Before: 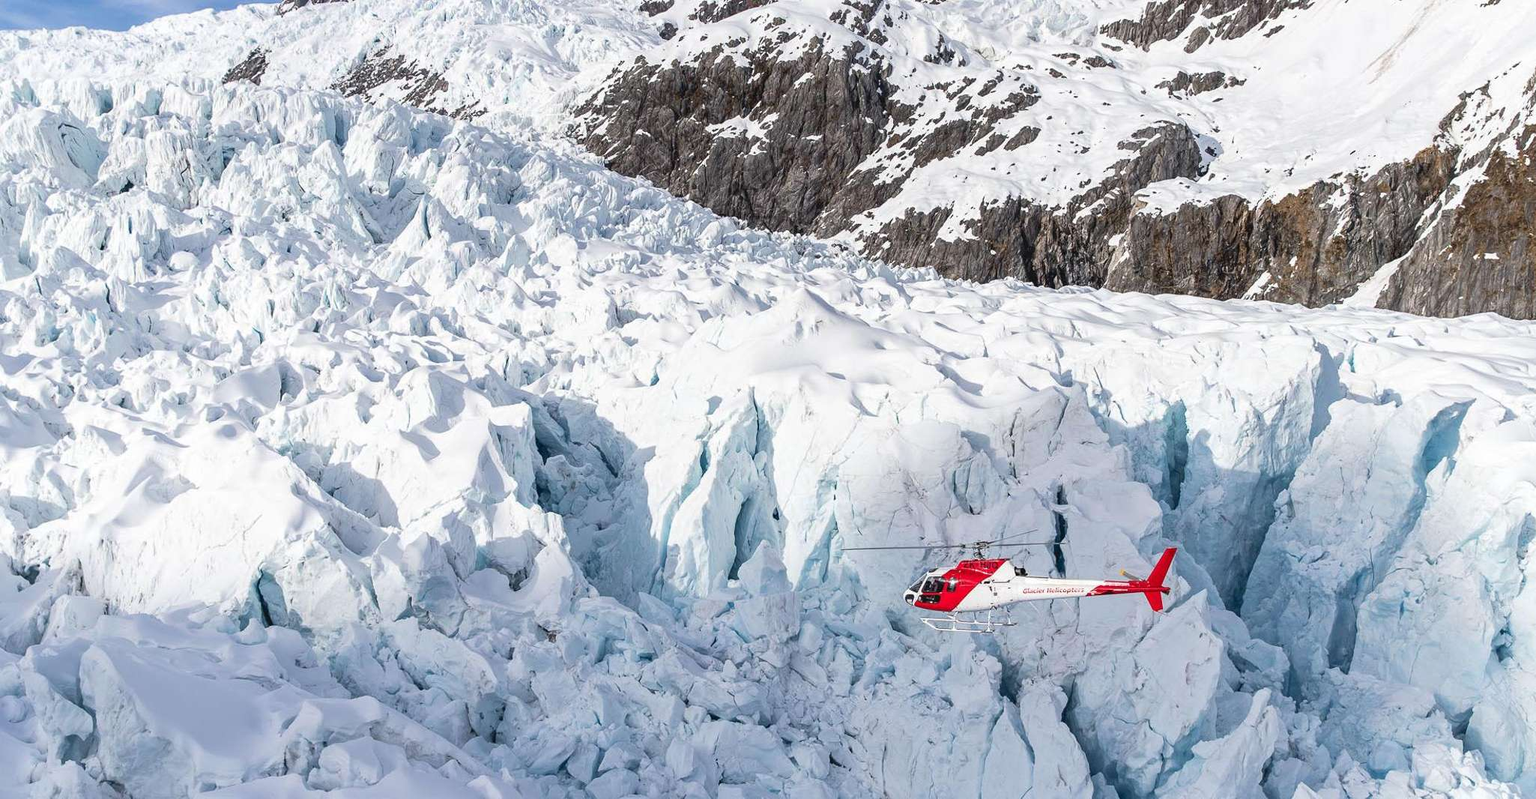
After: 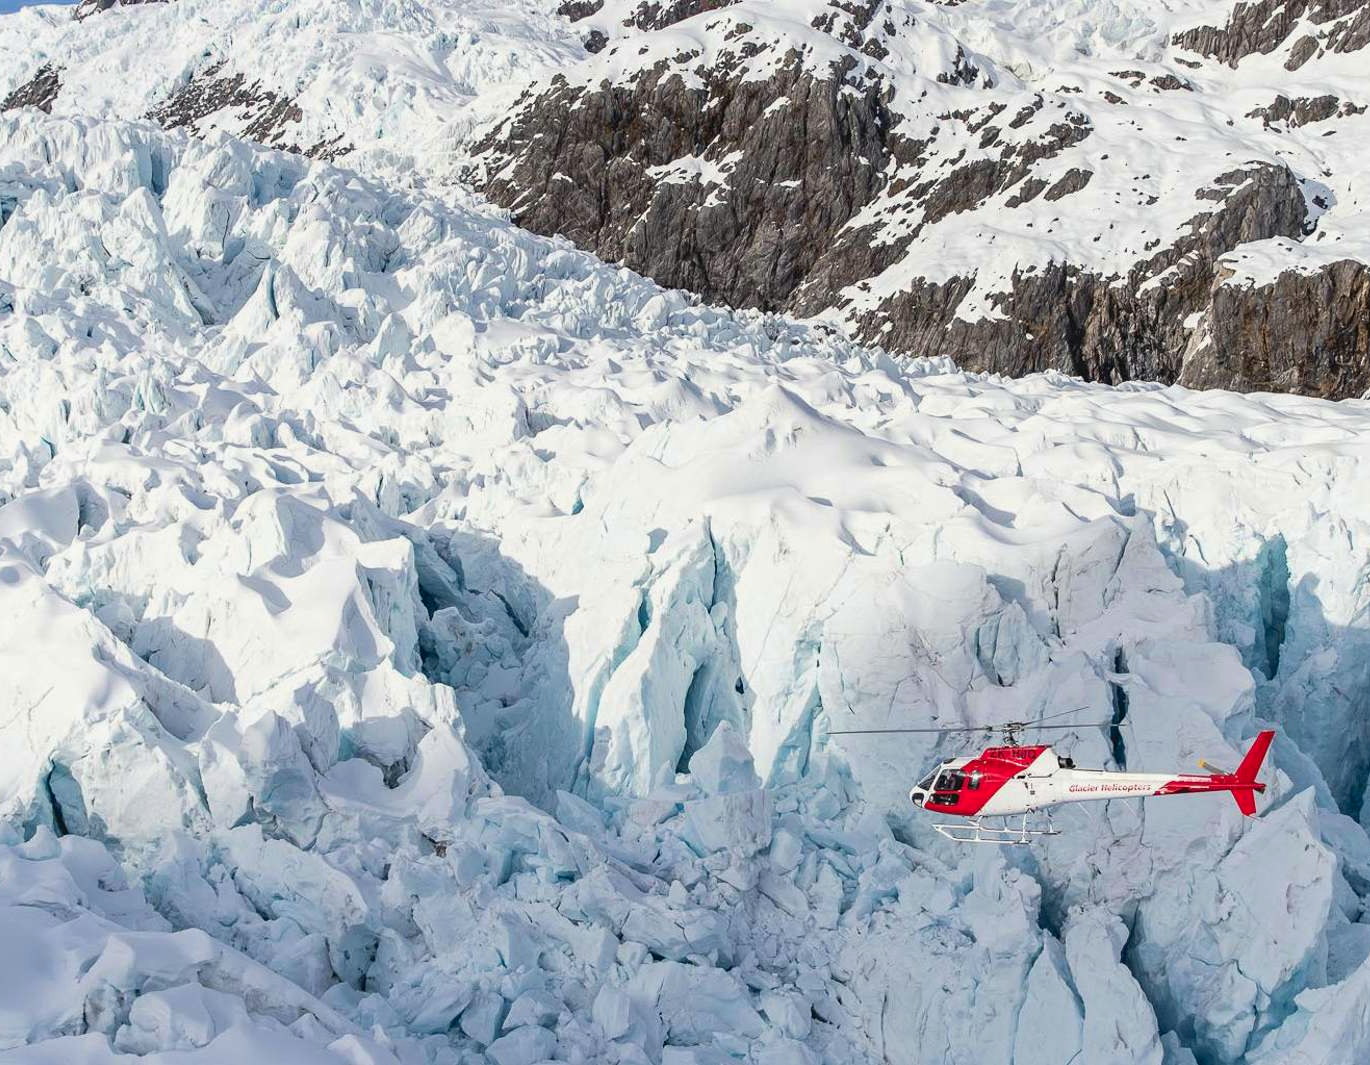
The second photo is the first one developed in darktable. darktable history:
crop and rotate: left 14.45%, right 18.693%
color calibration: output R [0.999, 0.026, -0.11, 0], output G [-0.019, 1.037, -0.099, 0], output B [0.022, -0.023, 0.902, 0], illuminant same as pipeline (D50), adaptation XYZ, x 0.346, y 0.357, temperature 5004.86 K
